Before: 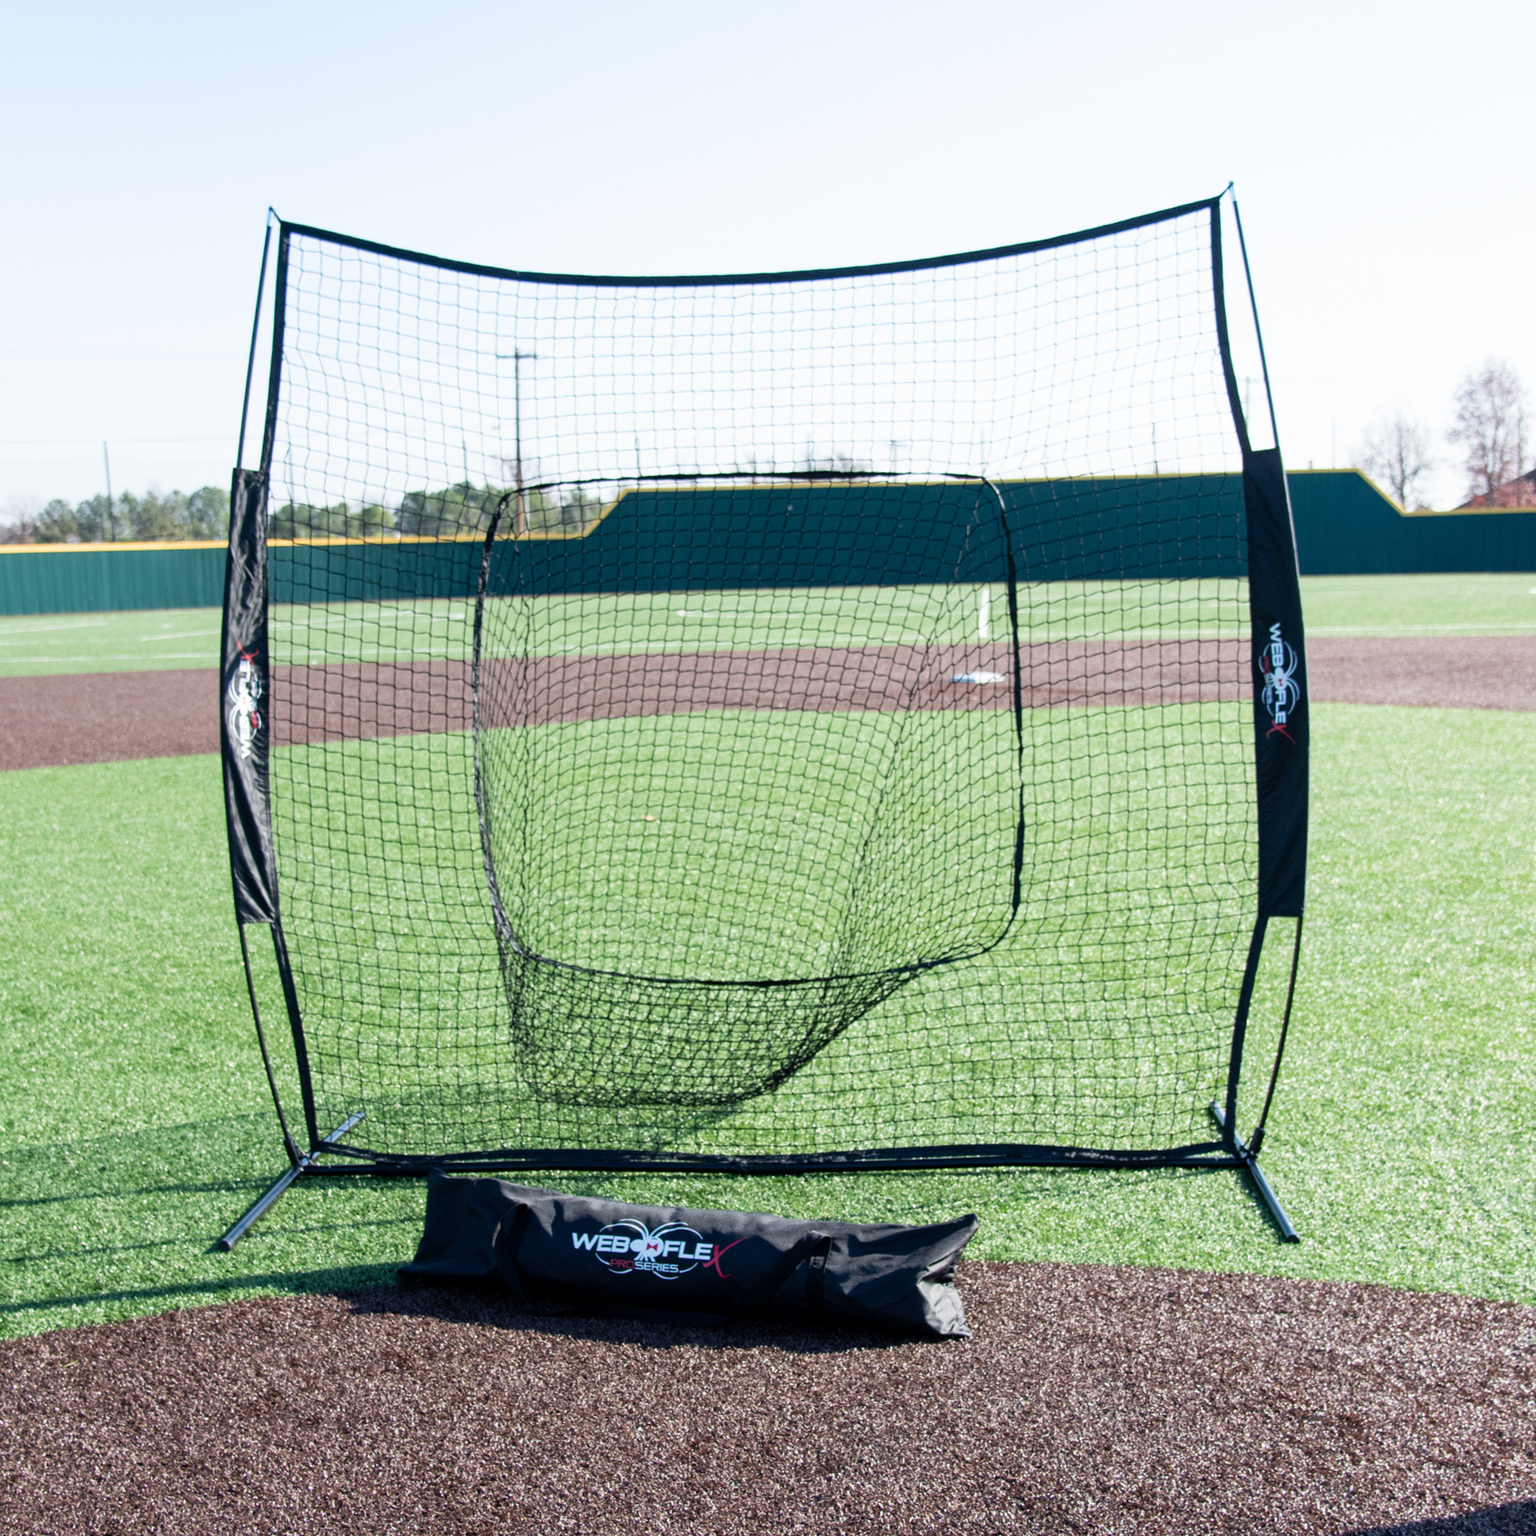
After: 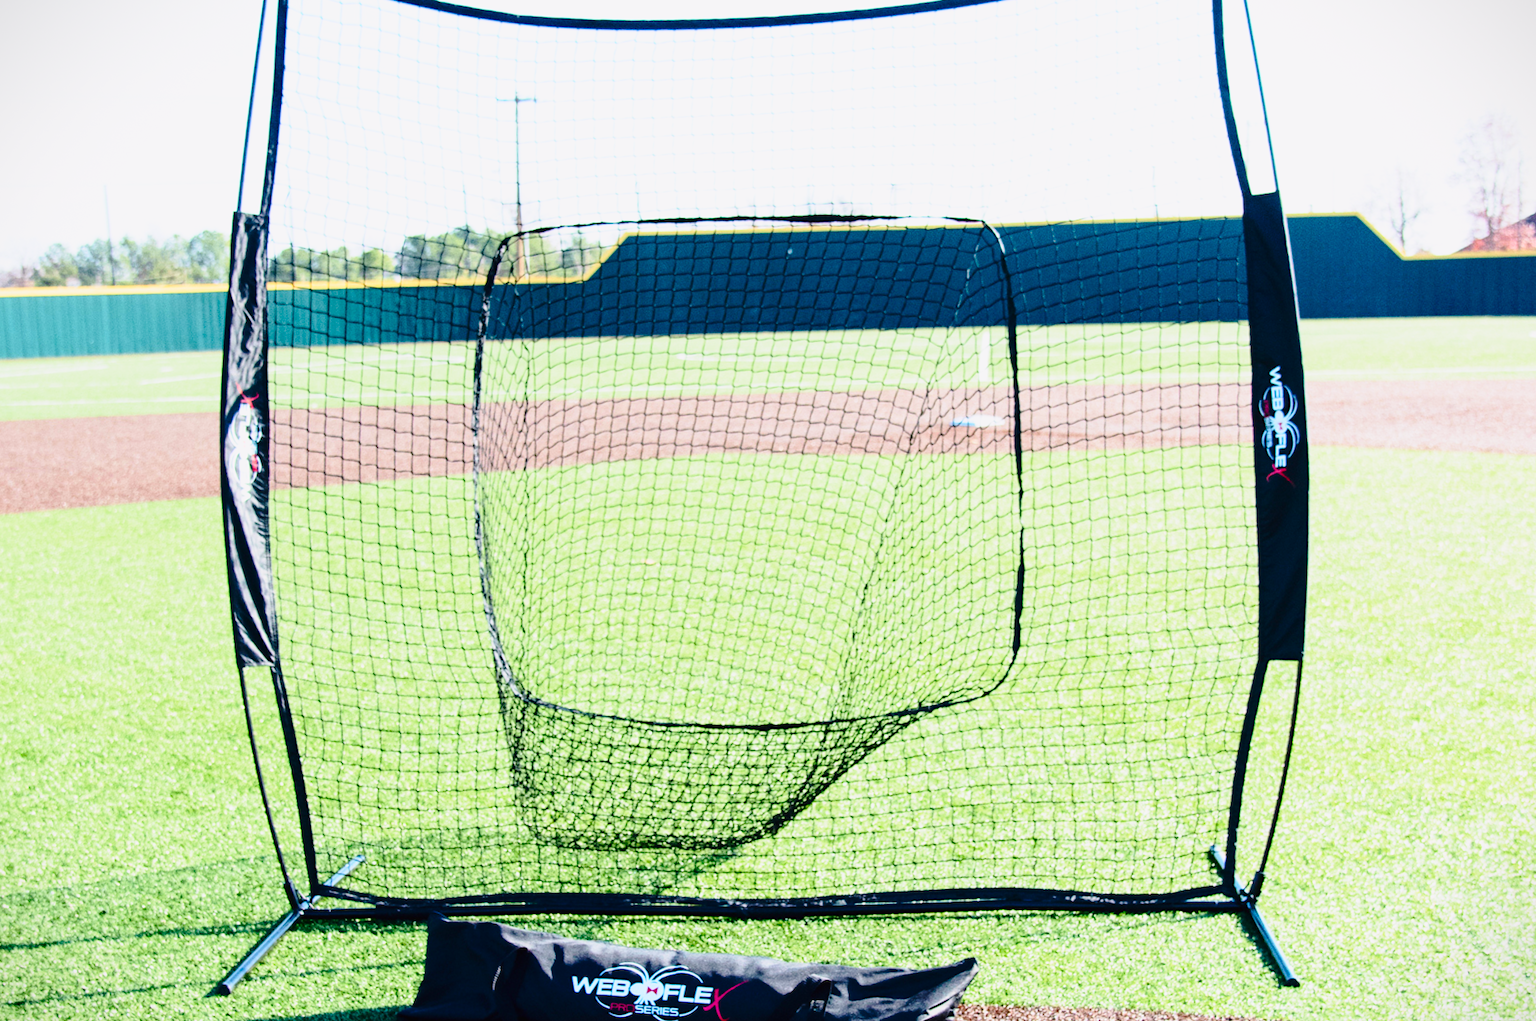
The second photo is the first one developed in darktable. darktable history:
crop: top 16.727%, bottom 16.727%
base curve: curves: ch0 [(0, 0) (0.032, 0.037) (0.105, 0.228) (0.435, 0.76) (0.856, 0.983) (1, 1)], preserve colors none
vignetting: fall-off start 100%, fall-off radius 71%, brightness -0.434, saturation -0.2, width/height ratio 1.178, dithering 8-bit output, unbound false
tone curve: curves: ch0 [(0, 0.011) (0.139, 0.106) (0.295, 0.271) (0.499, 0.523) (0.739, 0.782) (0.857, 0.879) (1, 0.967)]; ch1 [(0, 0) (0.272, 0.249) (0.39, 0.379) (0.469, 0.456) (0.495, 0.497) (0.524, 0.53) (0.588, 0.62) (0.725, 0.779) (1, 1)]; ch2 [(0, 0) (0.125, 0.089) (0.35, 0.317) (0.437, 0.42) (0.502, 0.499) (0.533, 0.553) (0.599, 0.638) (1, 1)], color space Lab, independent channels, preserve colors none
